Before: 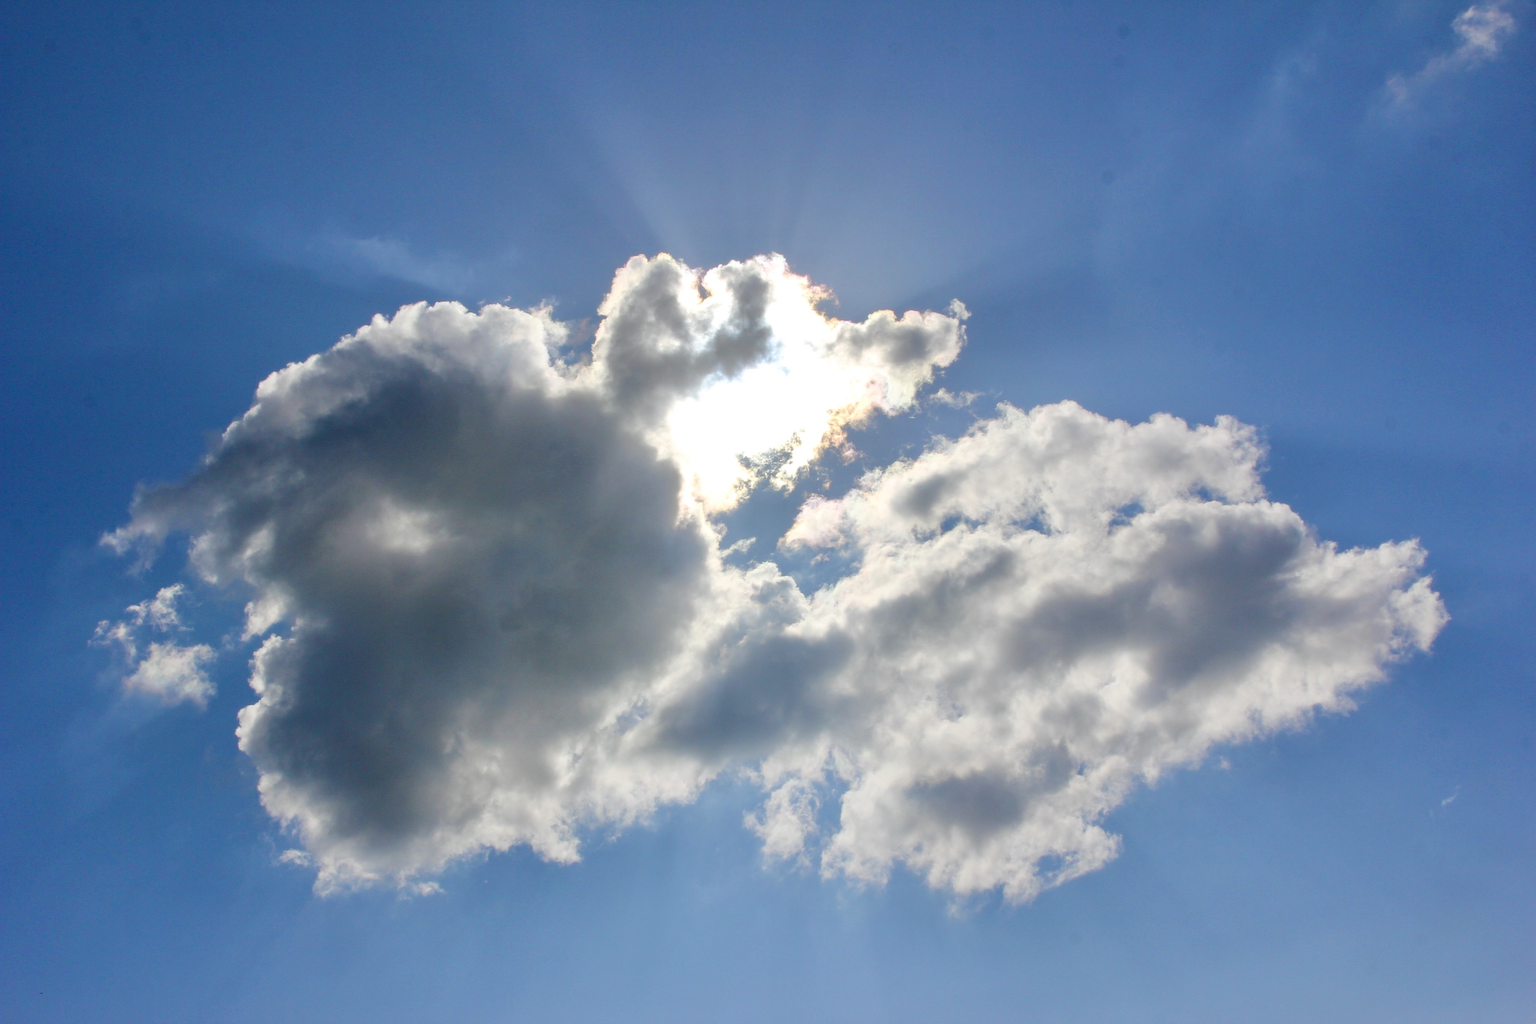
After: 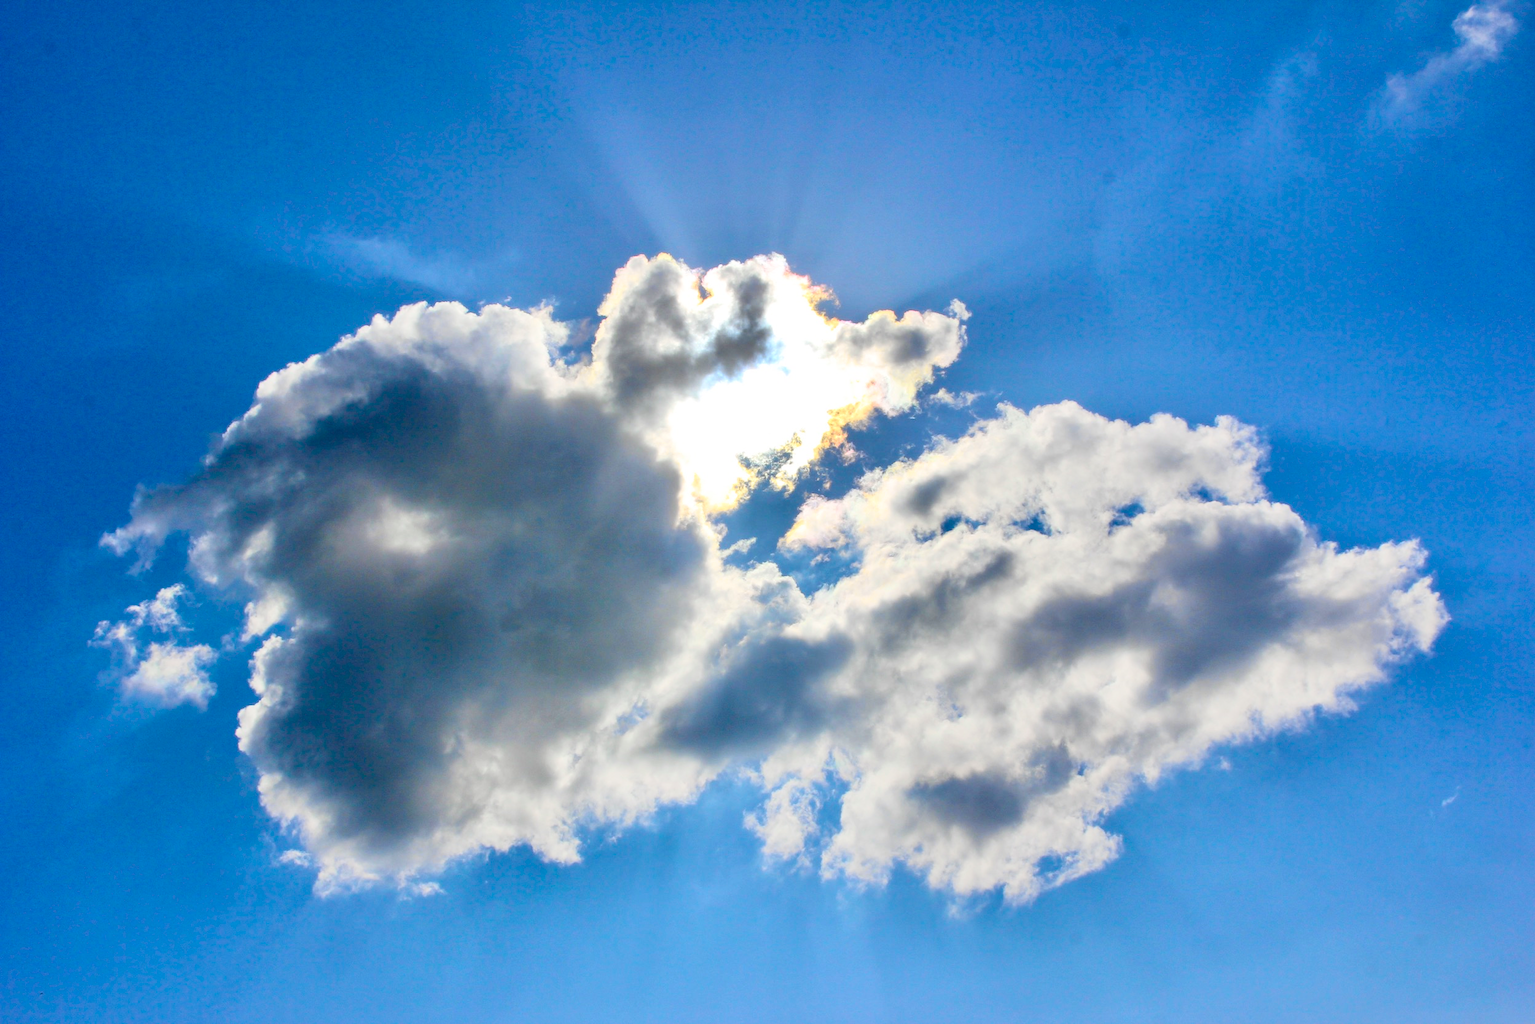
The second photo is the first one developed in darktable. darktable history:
shadows and highlights: low approximation 0.01, soften with gaussian
tone curve: curves: ch0 [(0, 0.006) (0.046, 0.011) (0.13, 0.062) (0.338, 0.327) (0.494, 0.55) (0.728, 0.835) (1, 1)]; ch1 [(0, 0) (0.346, 0.324) (0.45, 0.431) (0.5, 0.5) (0.522, 0.517) (0.55, 0.57) (1, 1)]; ch2 [(0, 0) (0.453, 0.418) (0.5, 0.5) (0.526, 0.524) (0.554, 0.598) (0.622, 0.679) (0.707, 0.761) (1, 1)], color space Lab, independent channels, preserve colors none
